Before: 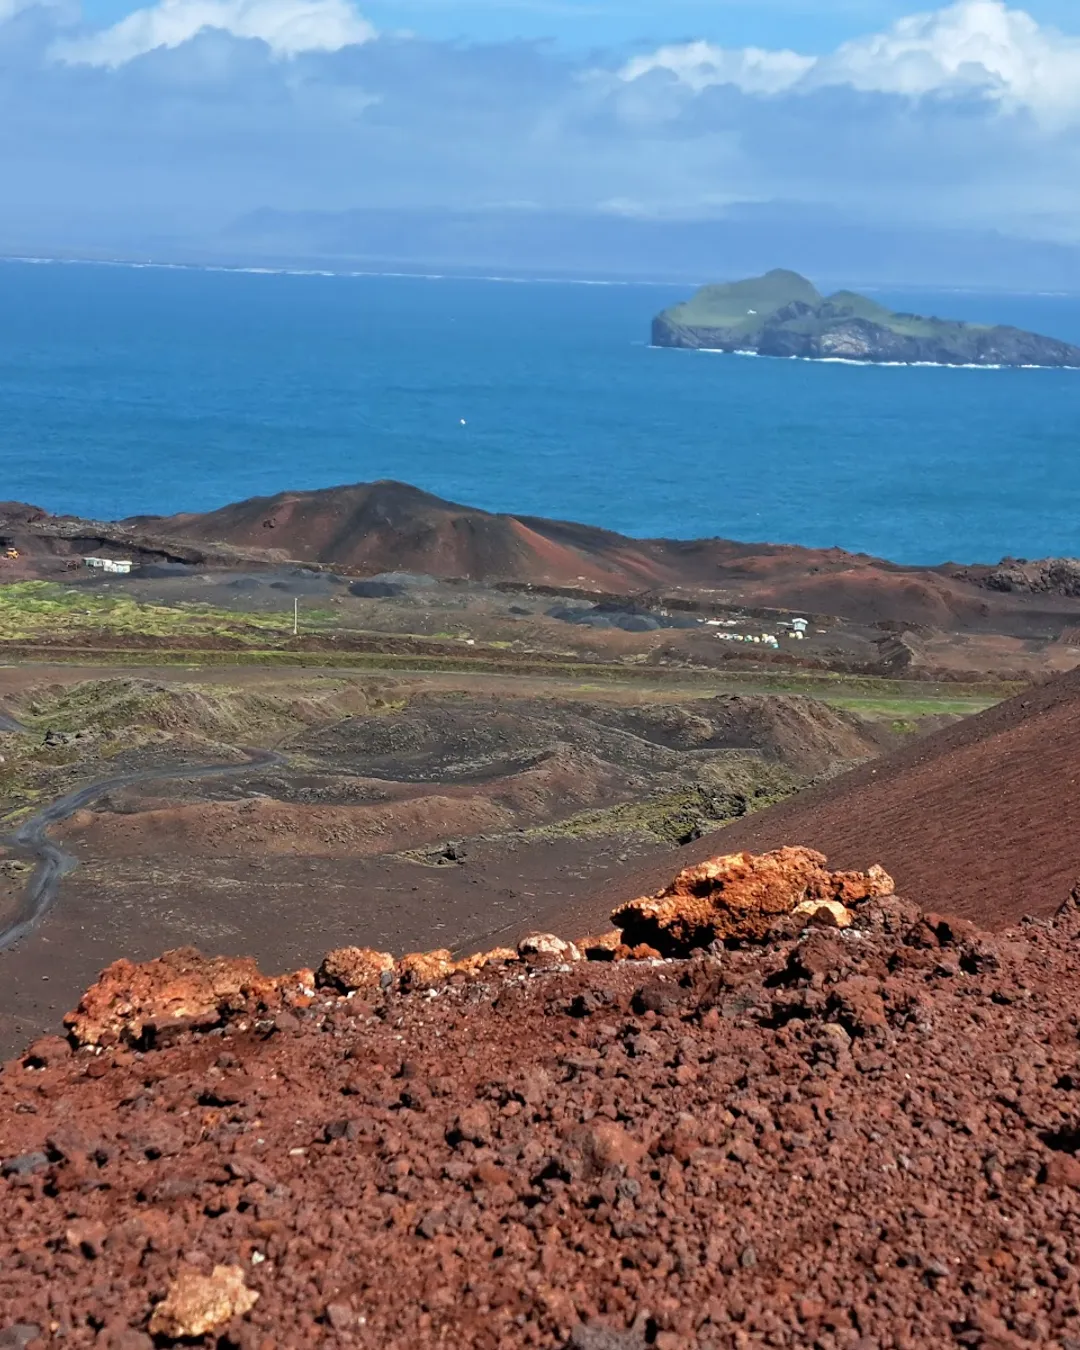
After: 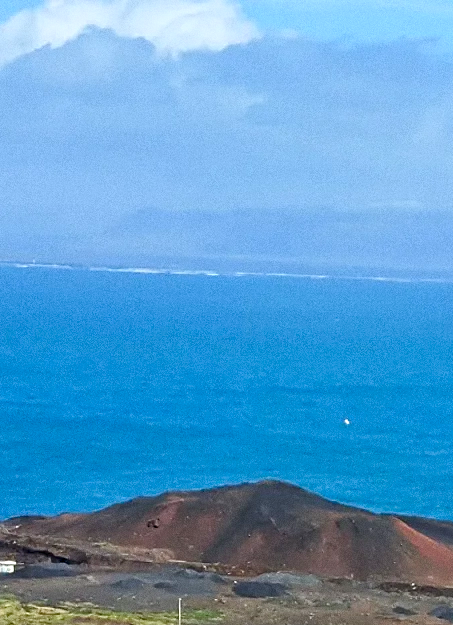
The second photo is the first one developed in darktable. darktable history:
color balance rgb: linear chroma grading › shadows 32%, linear chroma grading › global chroma -2%, linear chroma grading › mid-tones 4%, perceptual saturation grading › global saturation -2%, perceptual saturation grading › highlights -8%, perceptual saturation grading › mid-tones 8%, perceptual saturation grading › shadows 4%, perceptual brilliance grading › highlights 8%, perceptual brilliance grading › mid-tones 4%, perceptual brilliance grading › shadows 2%, global vibrance 16%, saturation formula JzAzBz (2021)
crop and rotate: left 10.817%, top 0.062%, right 47.194%, bottom 53.626%
grain: coarseness 0.09 ISO
sharpen: on, module defaults
